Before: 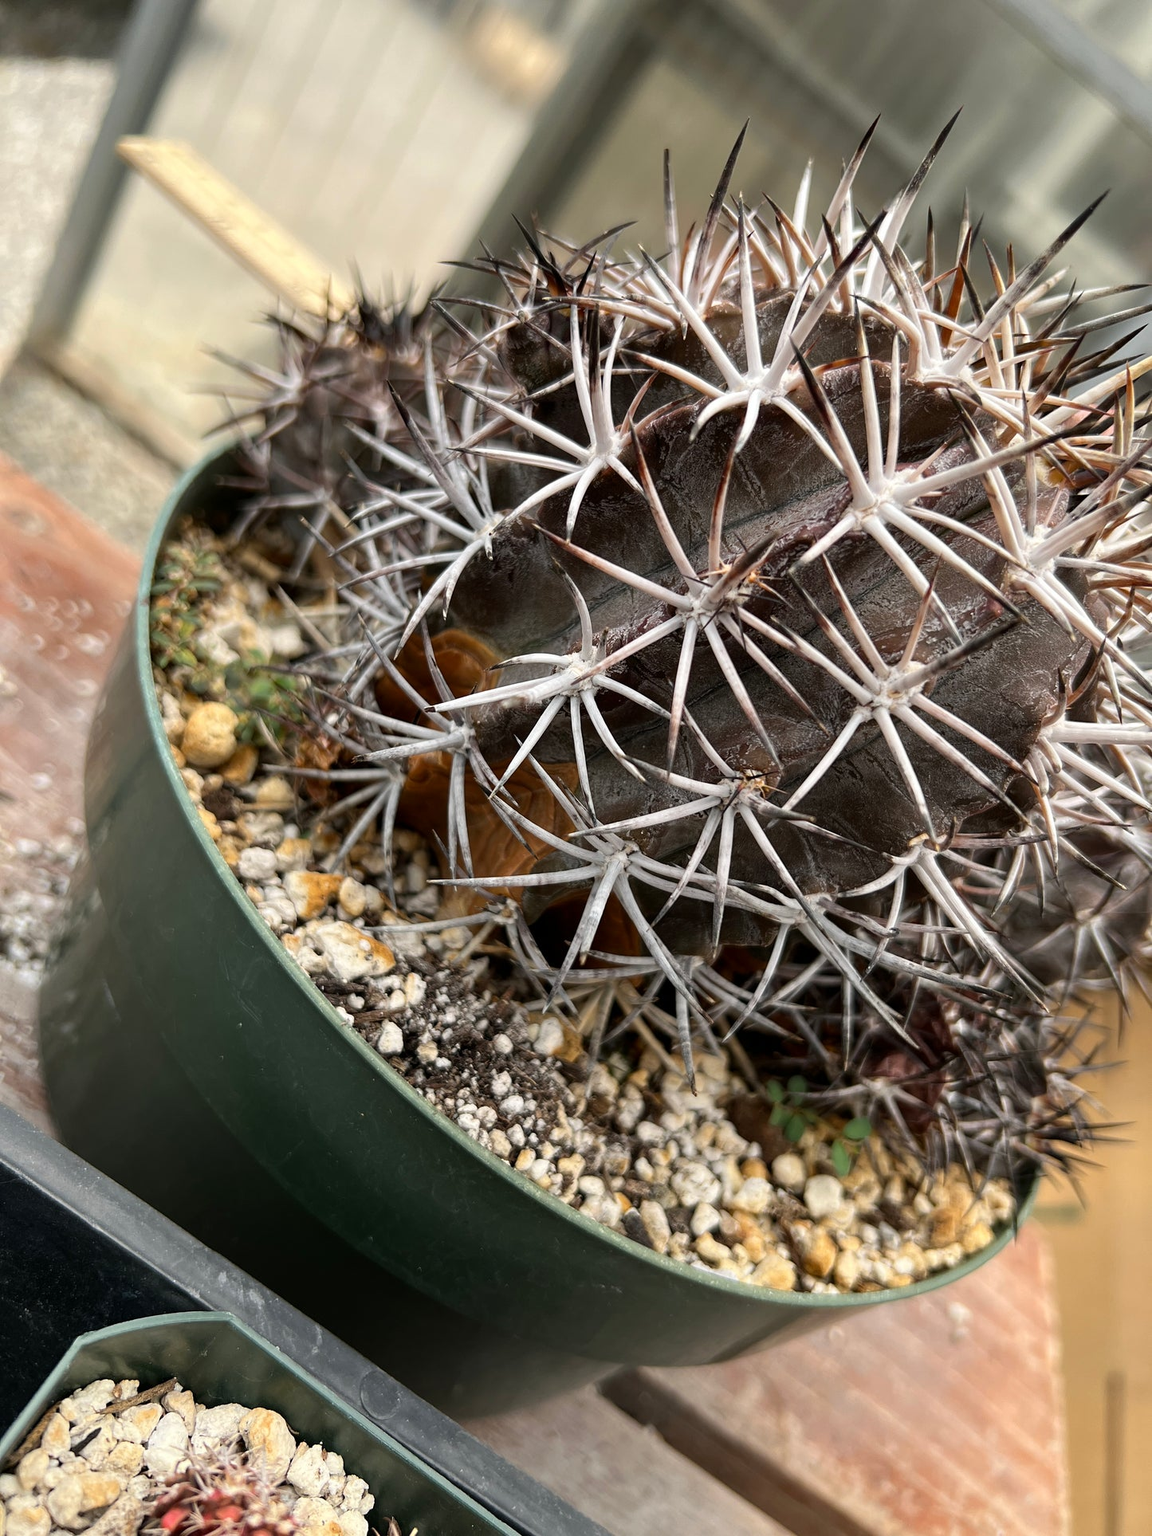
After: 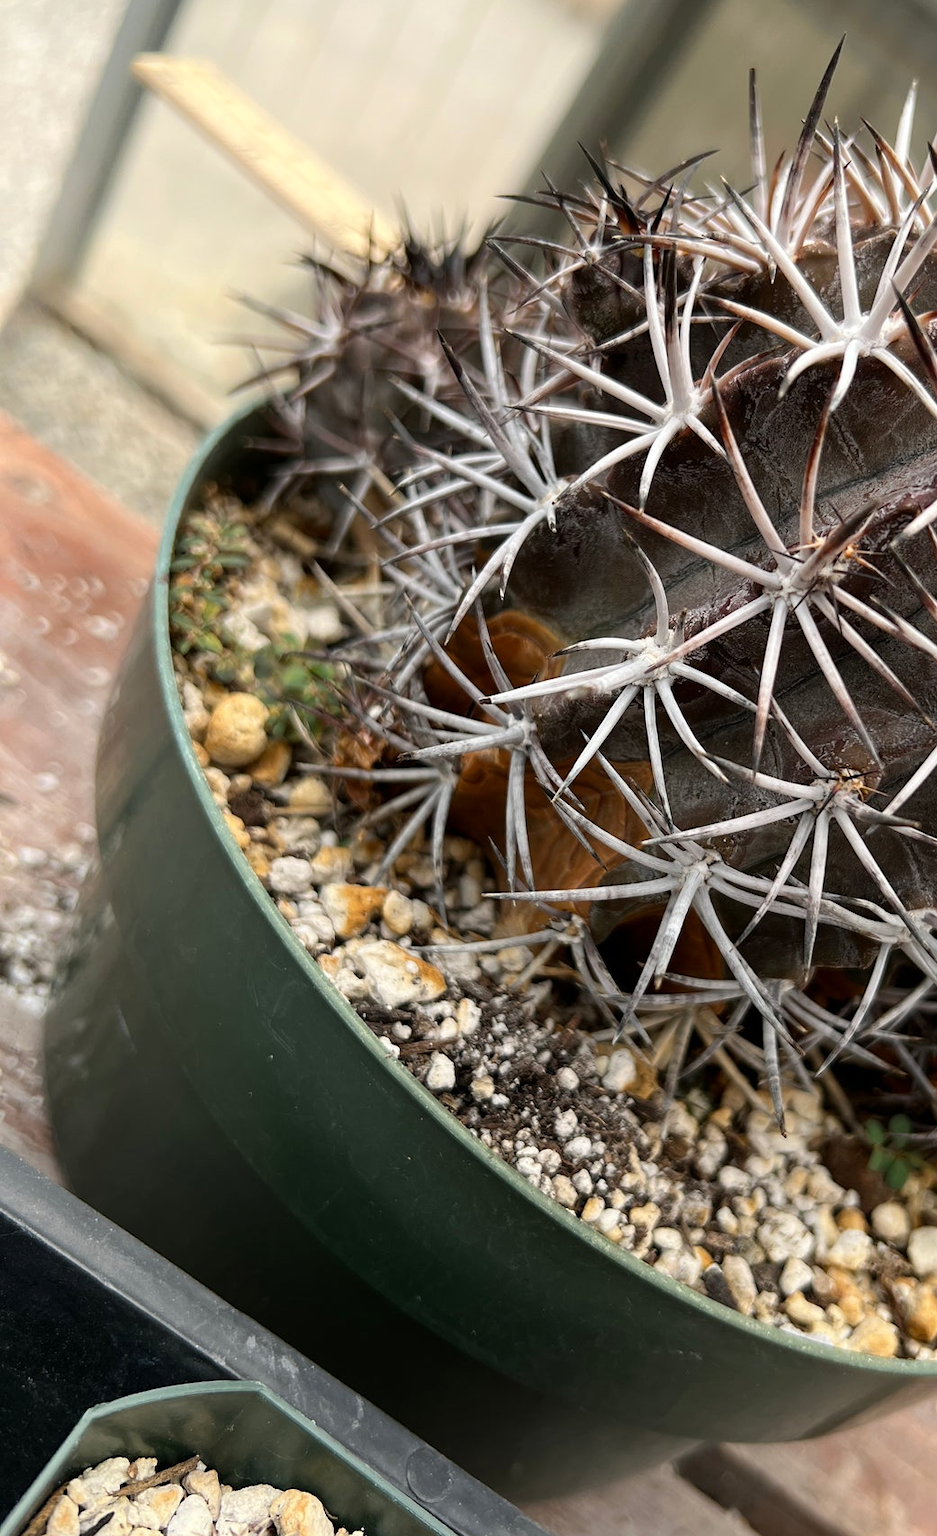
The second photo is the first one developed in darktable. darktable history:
crop: top 5.808%, right 27.878%, bottom 5.561%
shadows and highlights: shadows -22.22, highlights 46.47, soften with gaussian
